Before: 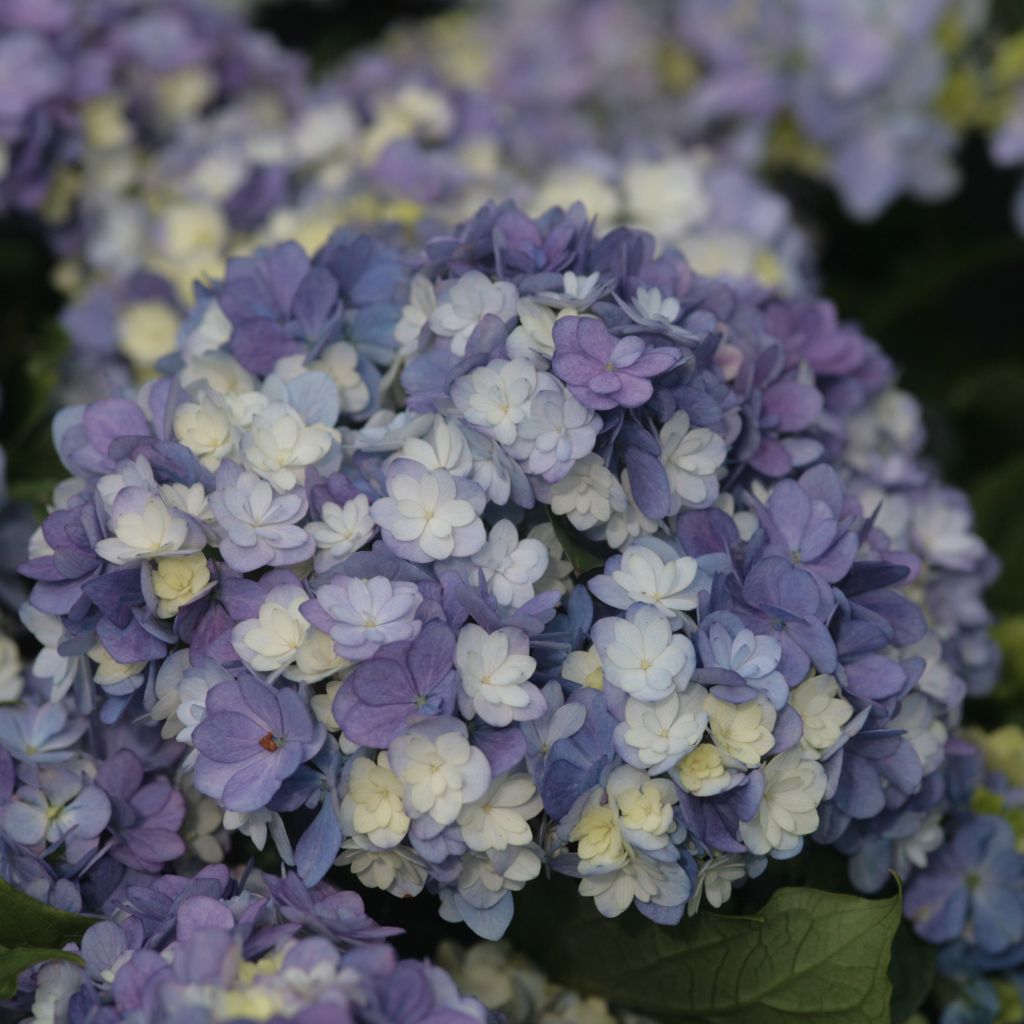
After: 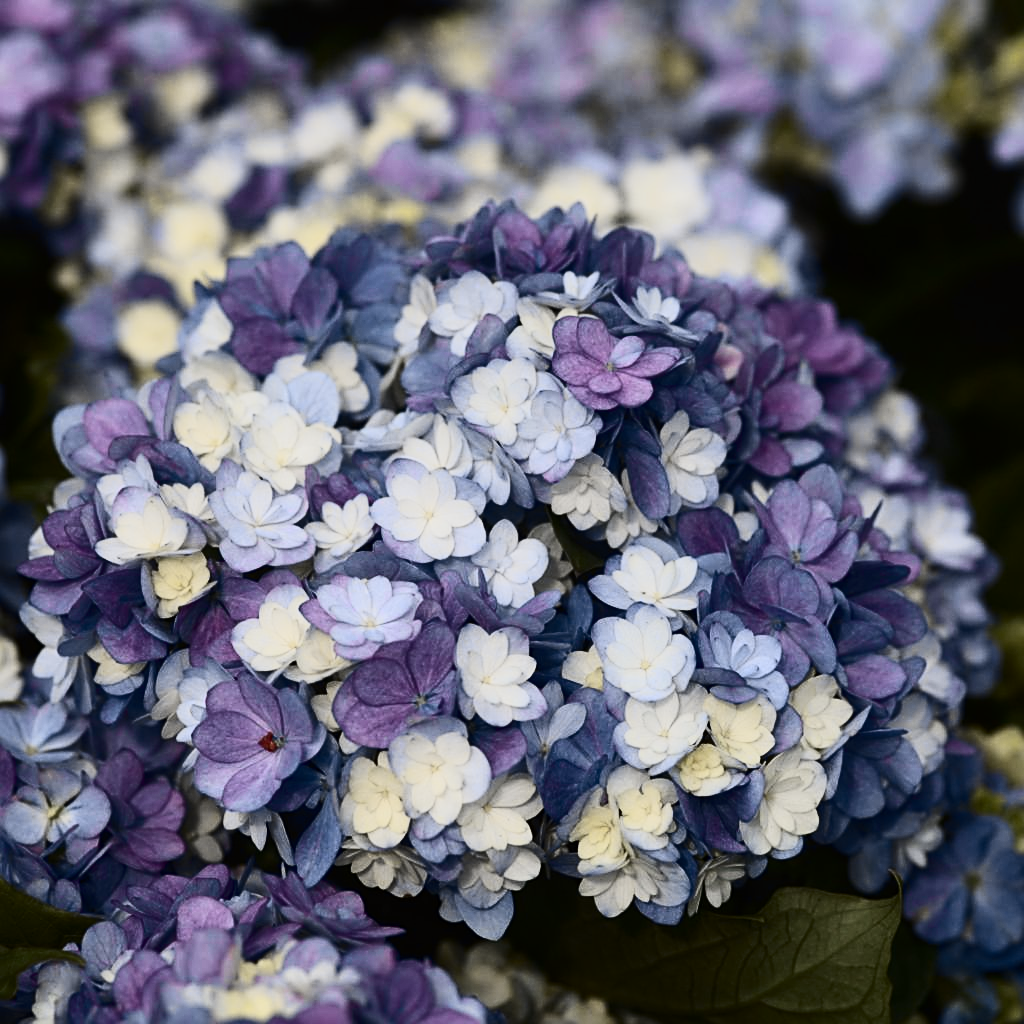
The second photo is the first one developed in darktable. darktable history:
tone curve: curves: ch0 [(0, 0) (0.087, 0.054) (0.281, 0.245) (0.506, 0.526) (0.8, 0.824) (0.994, 0.955)]; ch1 [(0, 0) (0.27, 0.195) (0.406, 0.435) (0.452, 0.474) (0.495, 0.5) (0.514, 0.508) (0.537, 0.556) (0.654, 0.689) (1, 1)]; ch2 [(0, 0) (0.269, 0.299) (0.459, 0.441) (0.498, 0.499) (0.523, 0.52) (0.551, 0.549) (0.633, 0.625) (0.659, 0.681) (0.718, 0.764) (1, 1)], color space Lab, independent channels, preserve colors none
sharpen: on, module defaults
contrast brightness saturation: contrast 0.39, brightness 0.1
